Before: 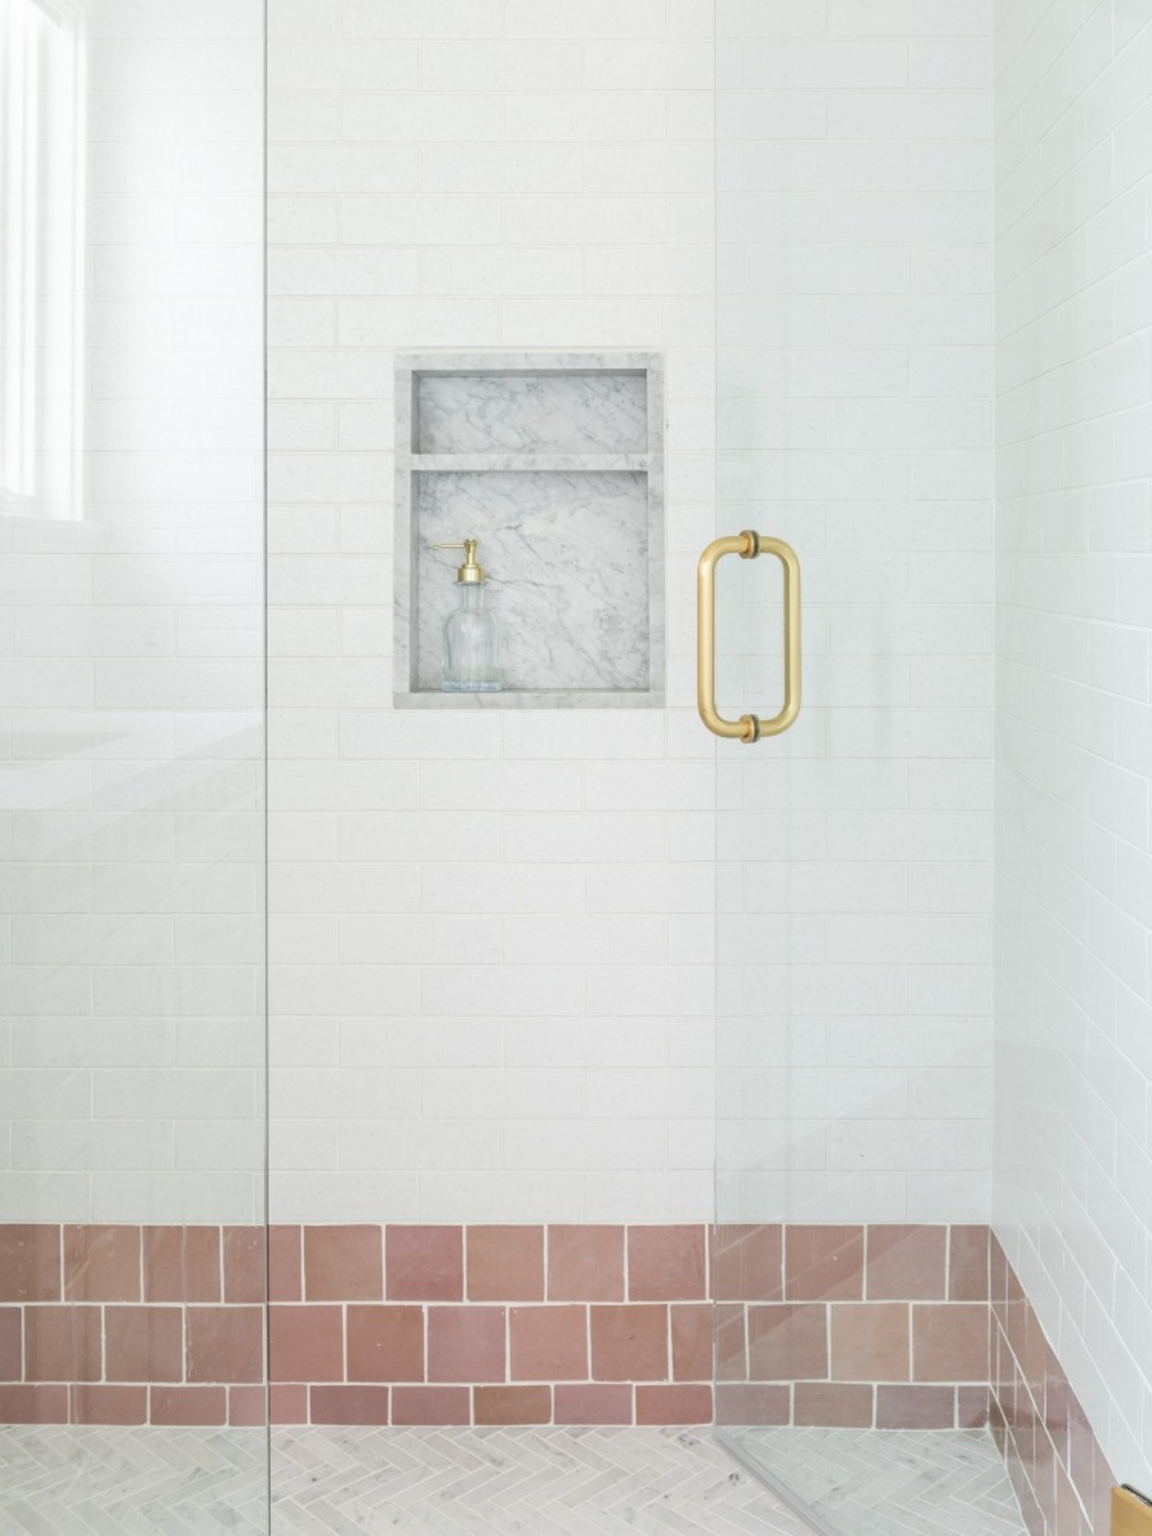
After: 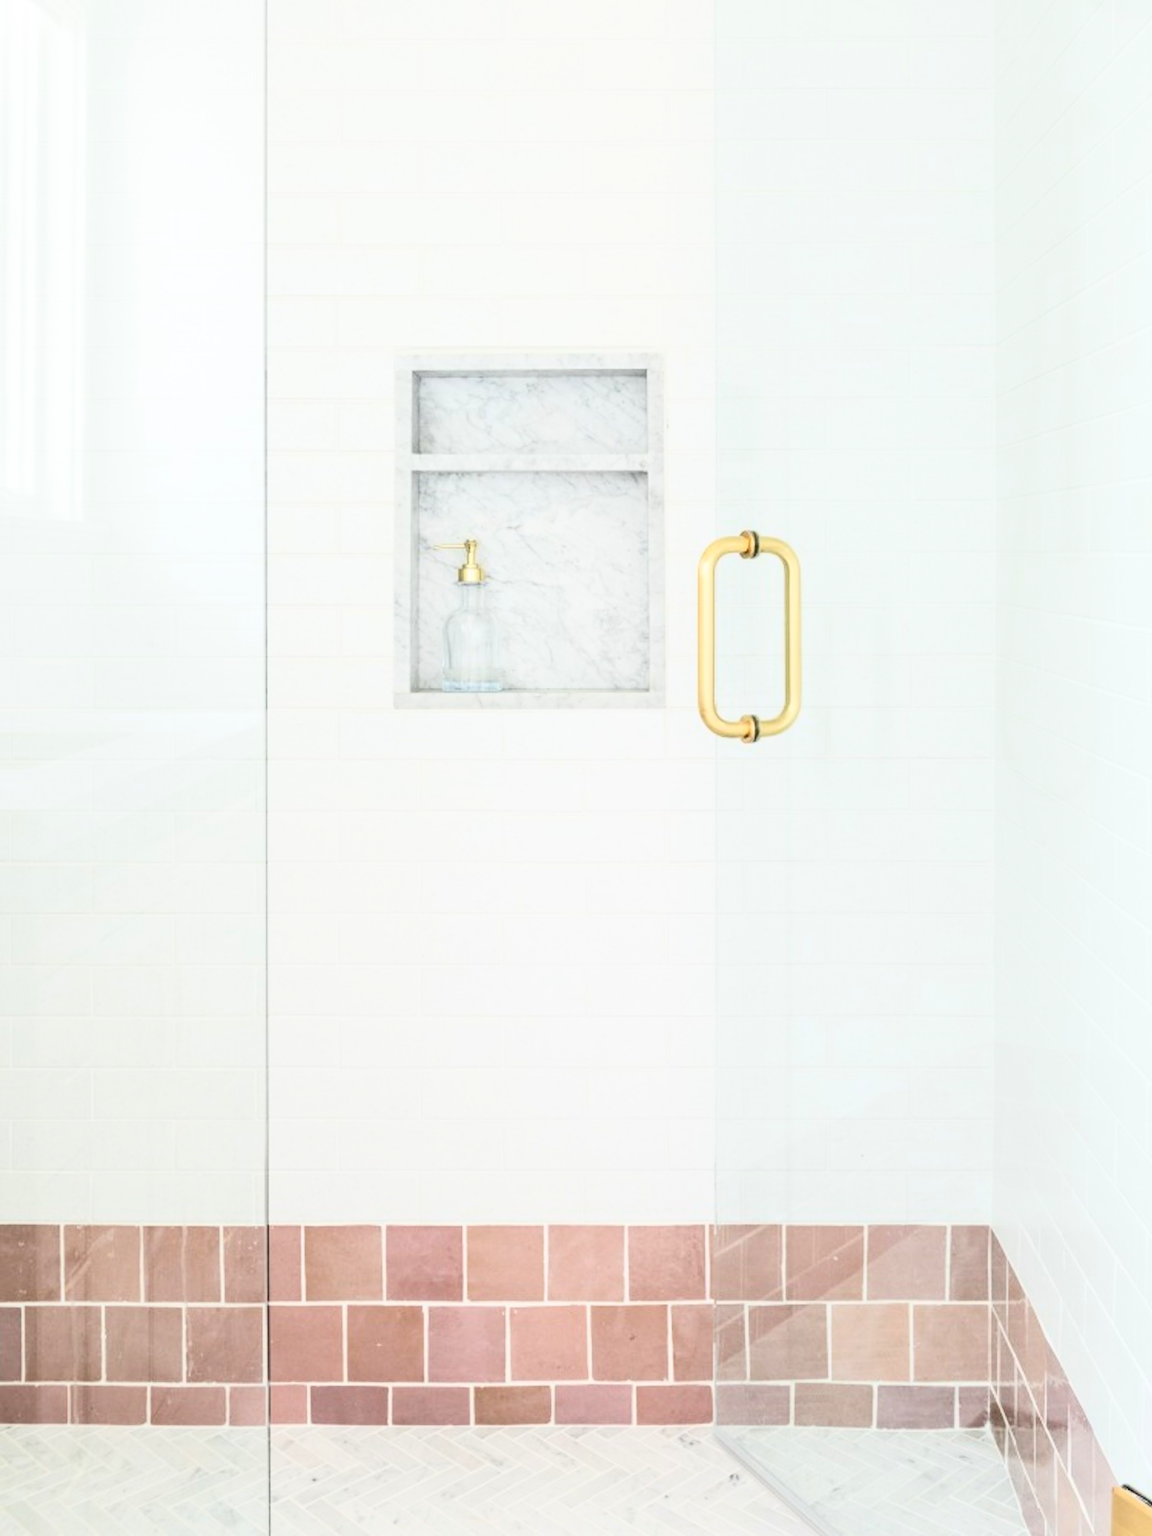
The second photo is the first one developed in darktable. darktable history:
contrast brightness saturation: contrast 0.401, brightness 0.103, saturation 0.215
